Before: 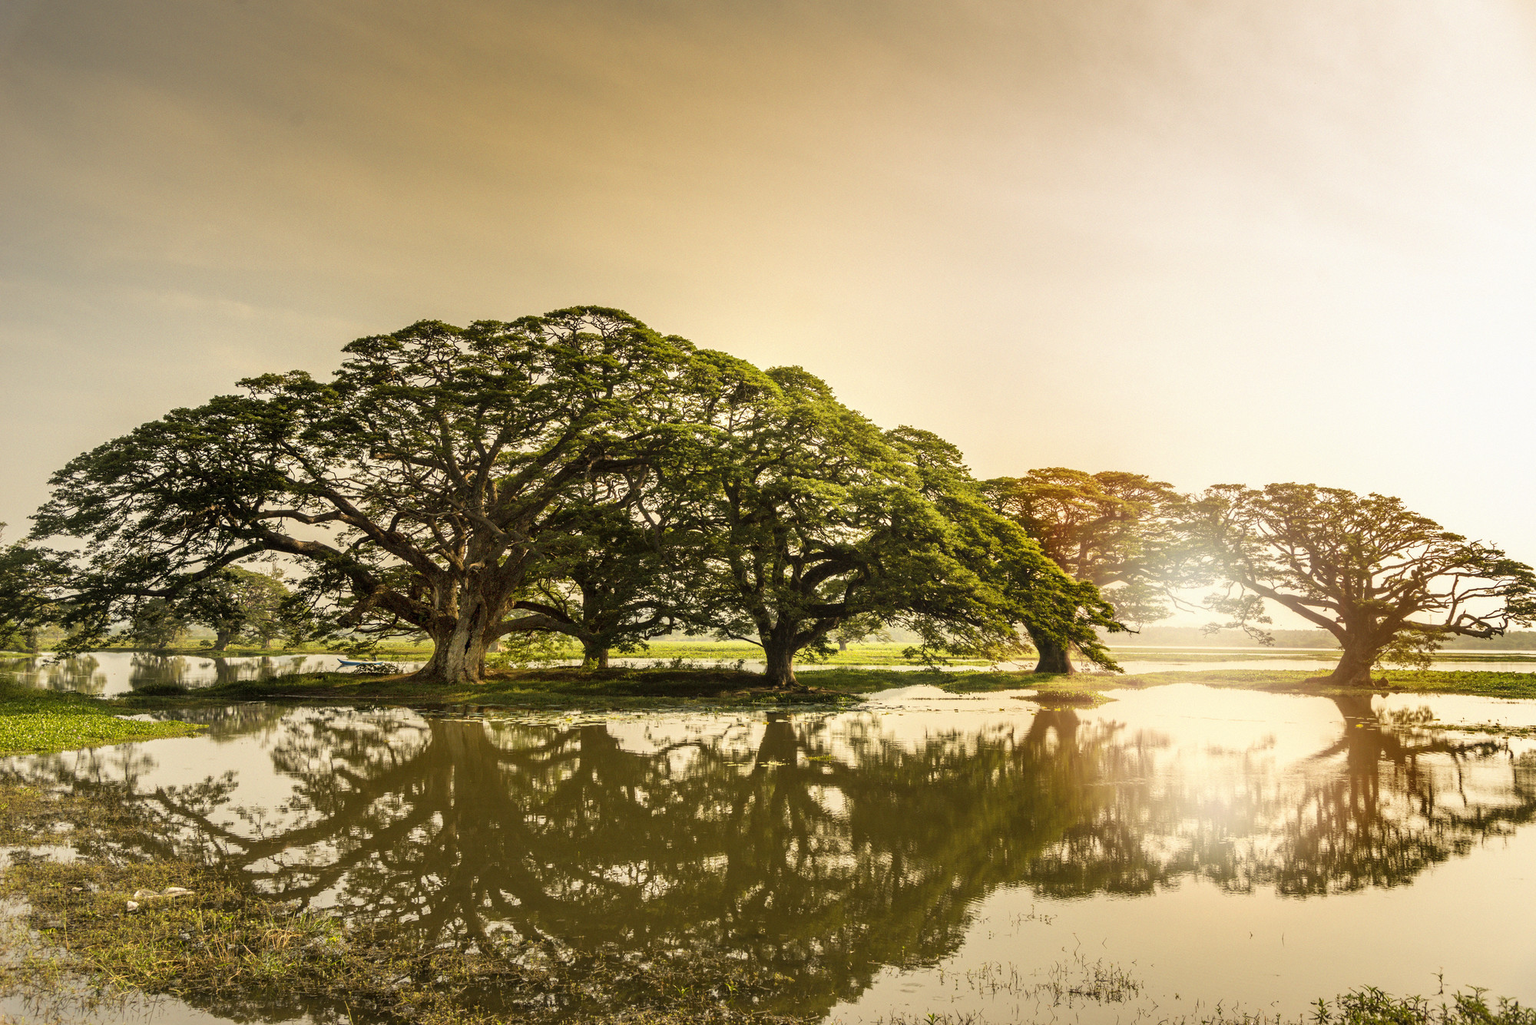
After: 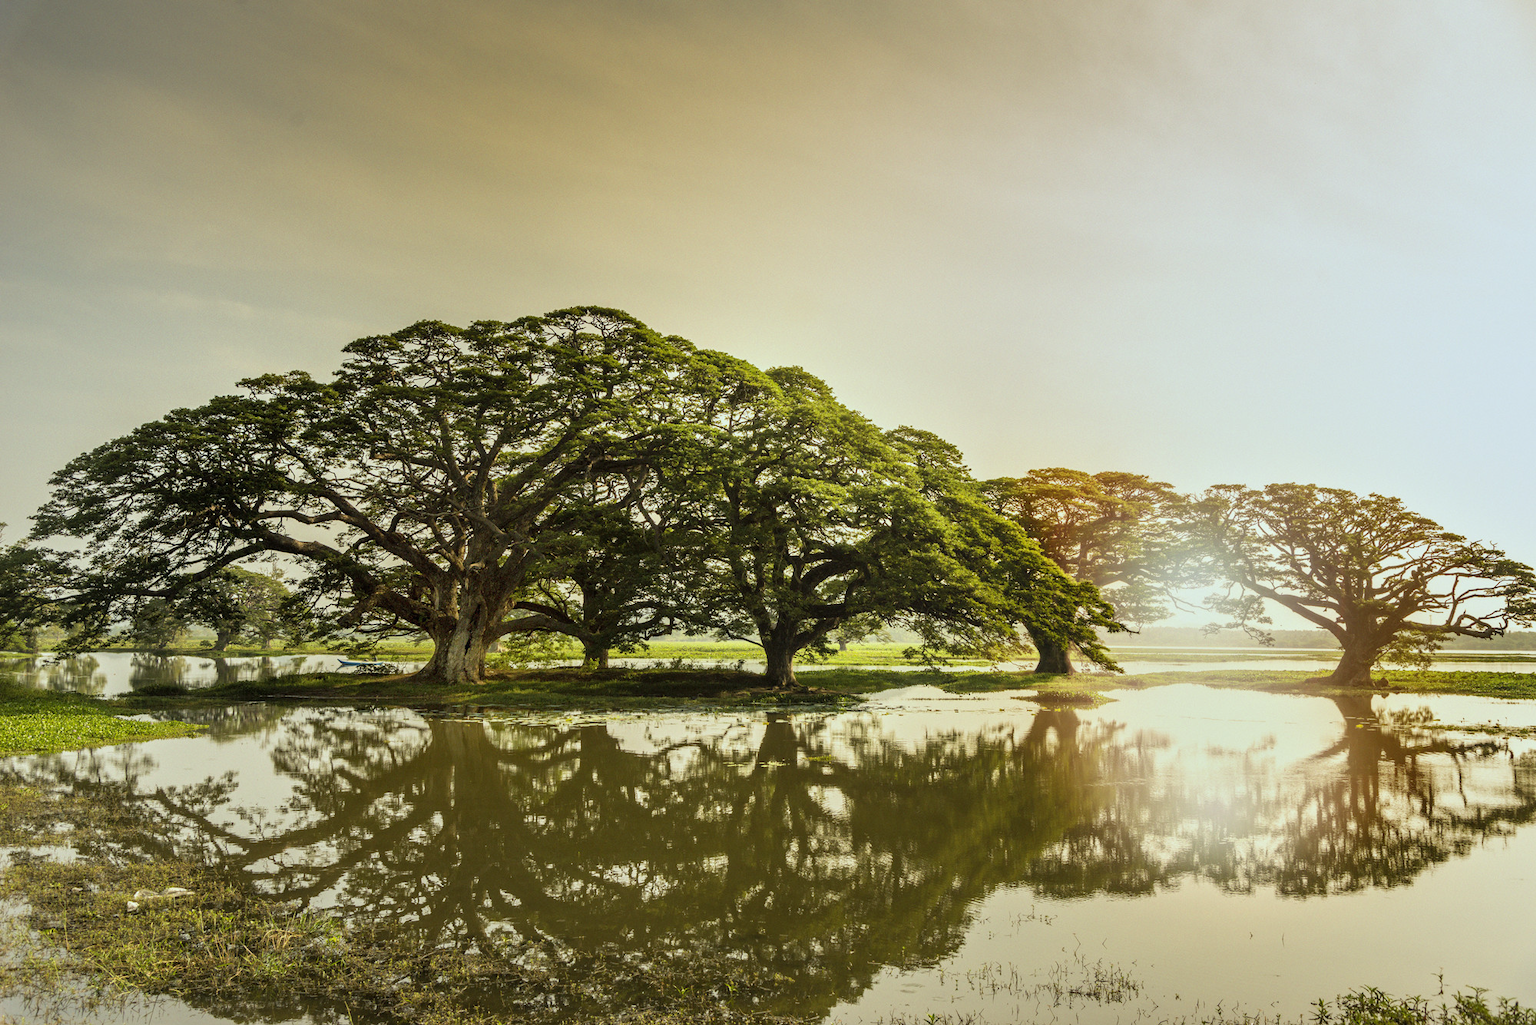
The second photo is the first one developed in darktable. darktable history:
white balance: red 0.925, blue 1.046
tone equalizer: -8 EV -0.002 EV, -7 EV 0.005 EV, -6 EV -0.009 EV, -5 EV 0.011 EV, -4 EV -0.012 EV, -3 EV 0.007 EV, -2 EV -0.062 EV, -1 EV -0.293 EV, +0 EV -0.582 EV, smoothing diameter 2%, edges refinement/feathering 20, mask exposure compensation -1.57 EV, filter diffusion 5
